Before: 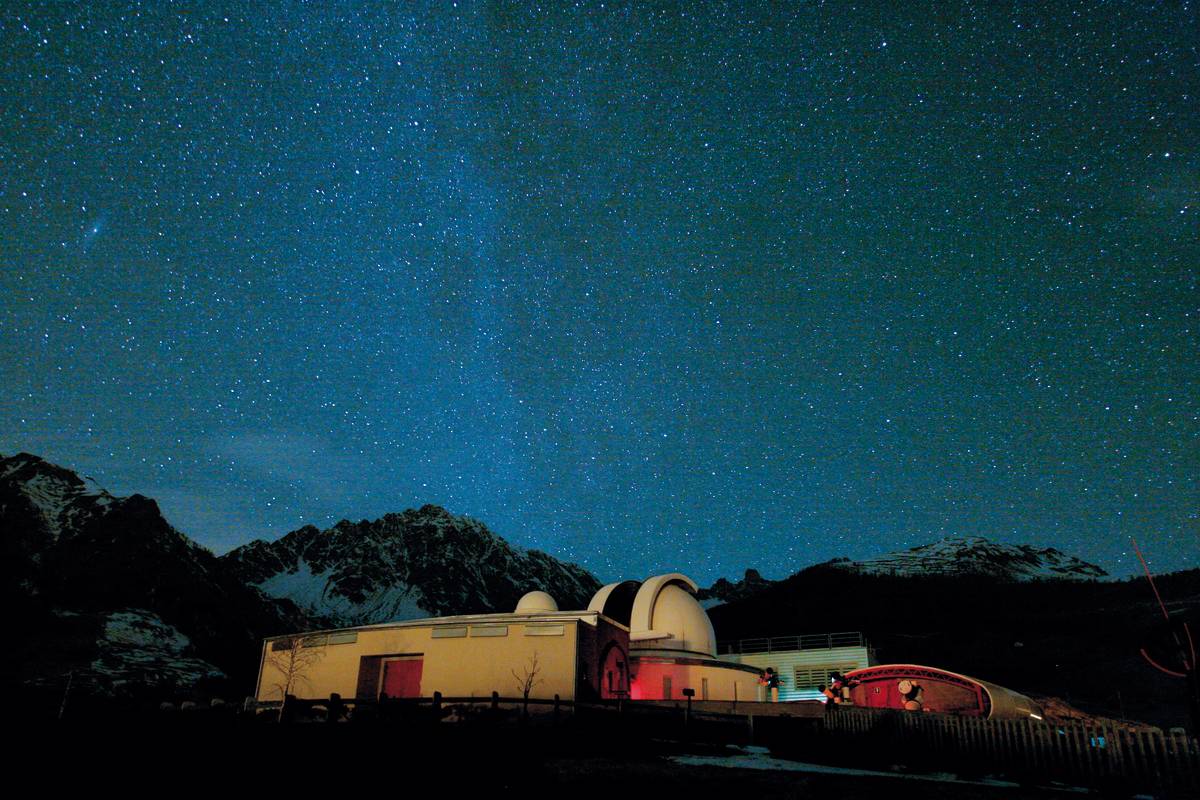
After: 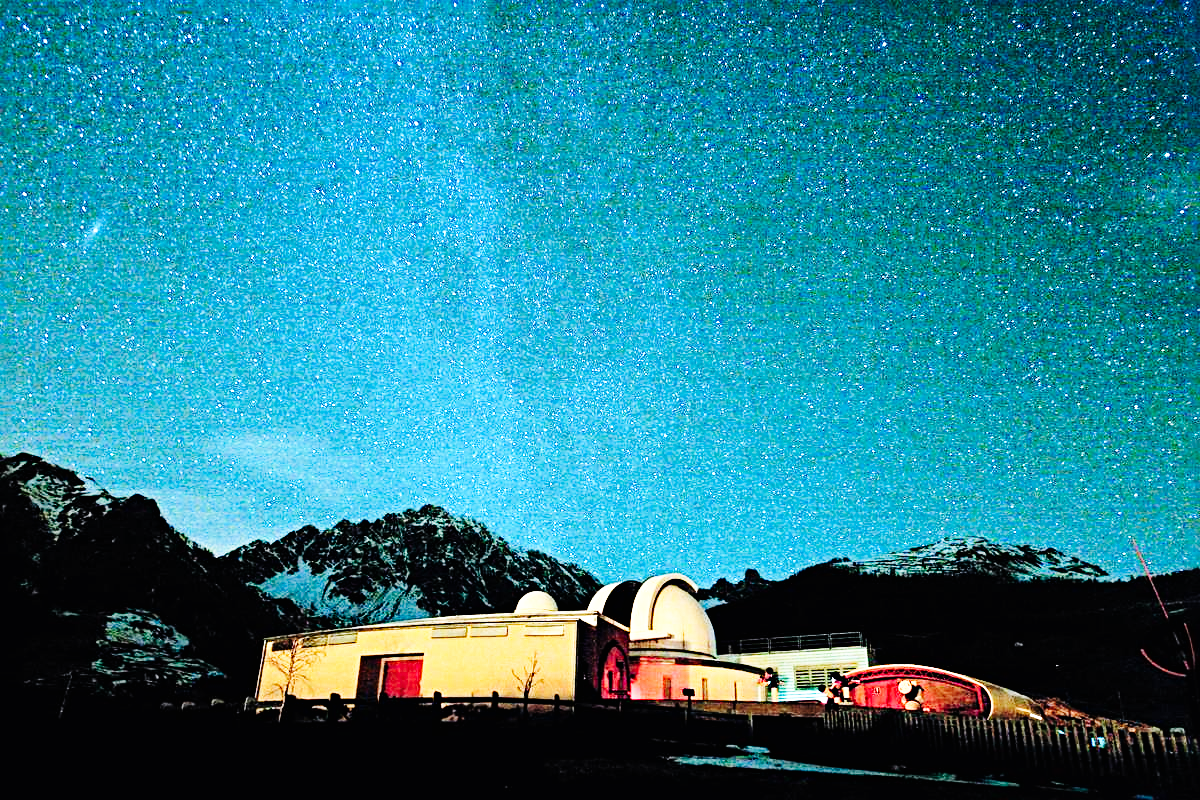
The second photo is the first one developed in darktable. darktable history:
exposure: black level correction 0, exposure 1.2 EV, compensate exposure bias true, compensate highlight preservation false
base curve: curves: ch0 [(0, 0) (0, 0) (0.002, 0.001) (0.008, 0.003) (0.019, 0.011) (0.037, 0.037) (0.064, 0.11) (0.102, 0.232) (0.152, 0.379) (0.216, 0.524) (0.296, 0.665) (0.394, 0.789) (0.512, 0.881) (0.651, 0.945) (0.813, 0.986) (1, 1)], preserve colors none
sharpen: radius 4.883
